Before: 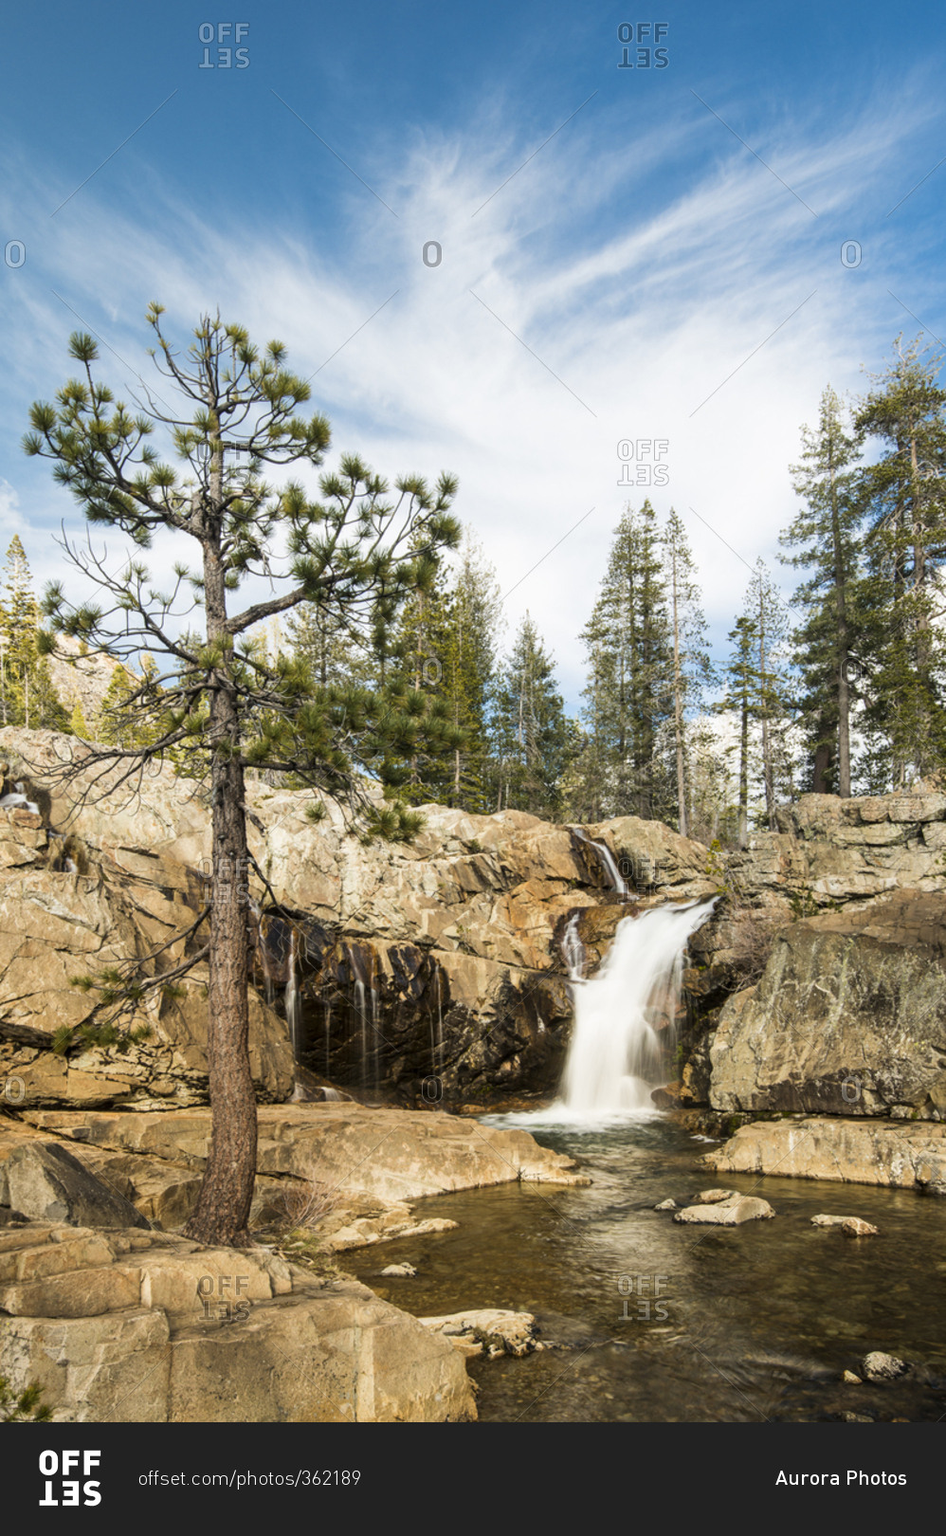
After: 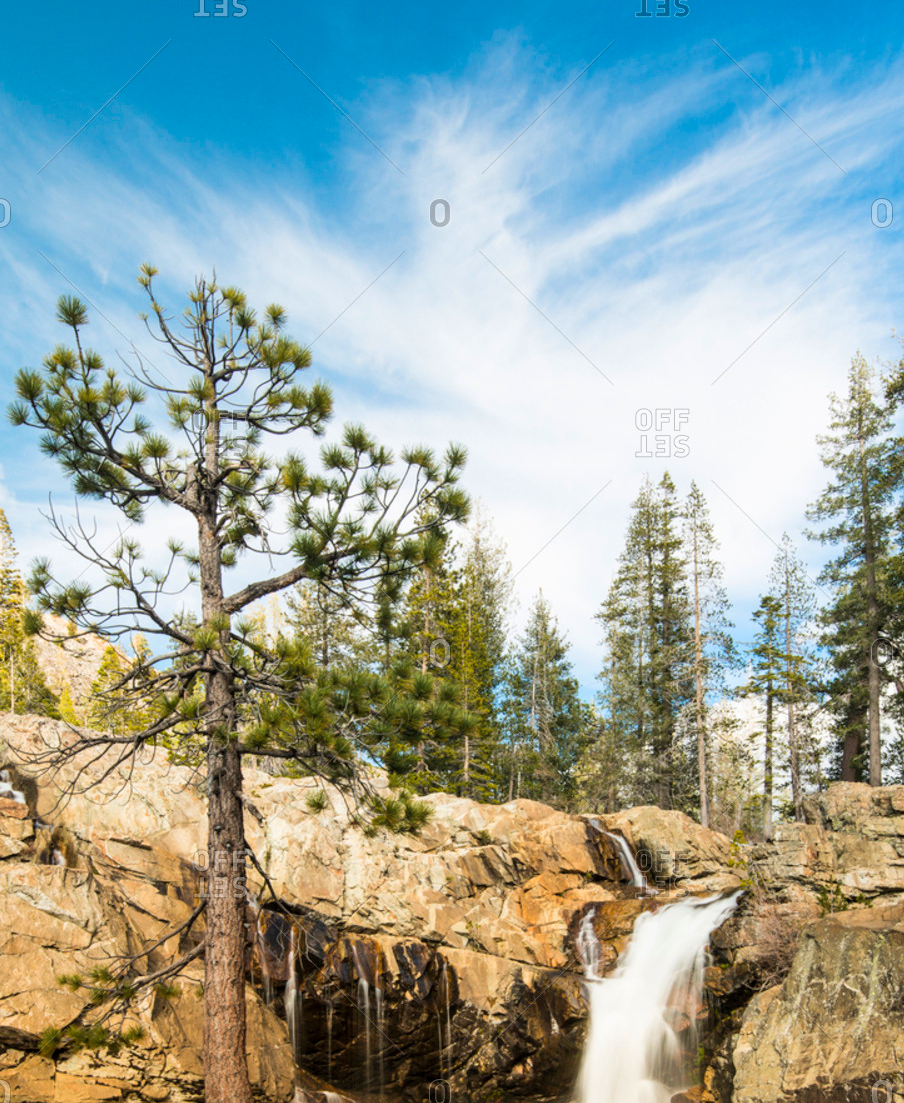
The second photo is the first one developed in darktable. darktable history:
crop: left 1.607%, top 3.44%, right 7.721%, bottom 28.444%
contrast brightness saturation: contrast 0.074, brightness 0.071, saturation 0.177
